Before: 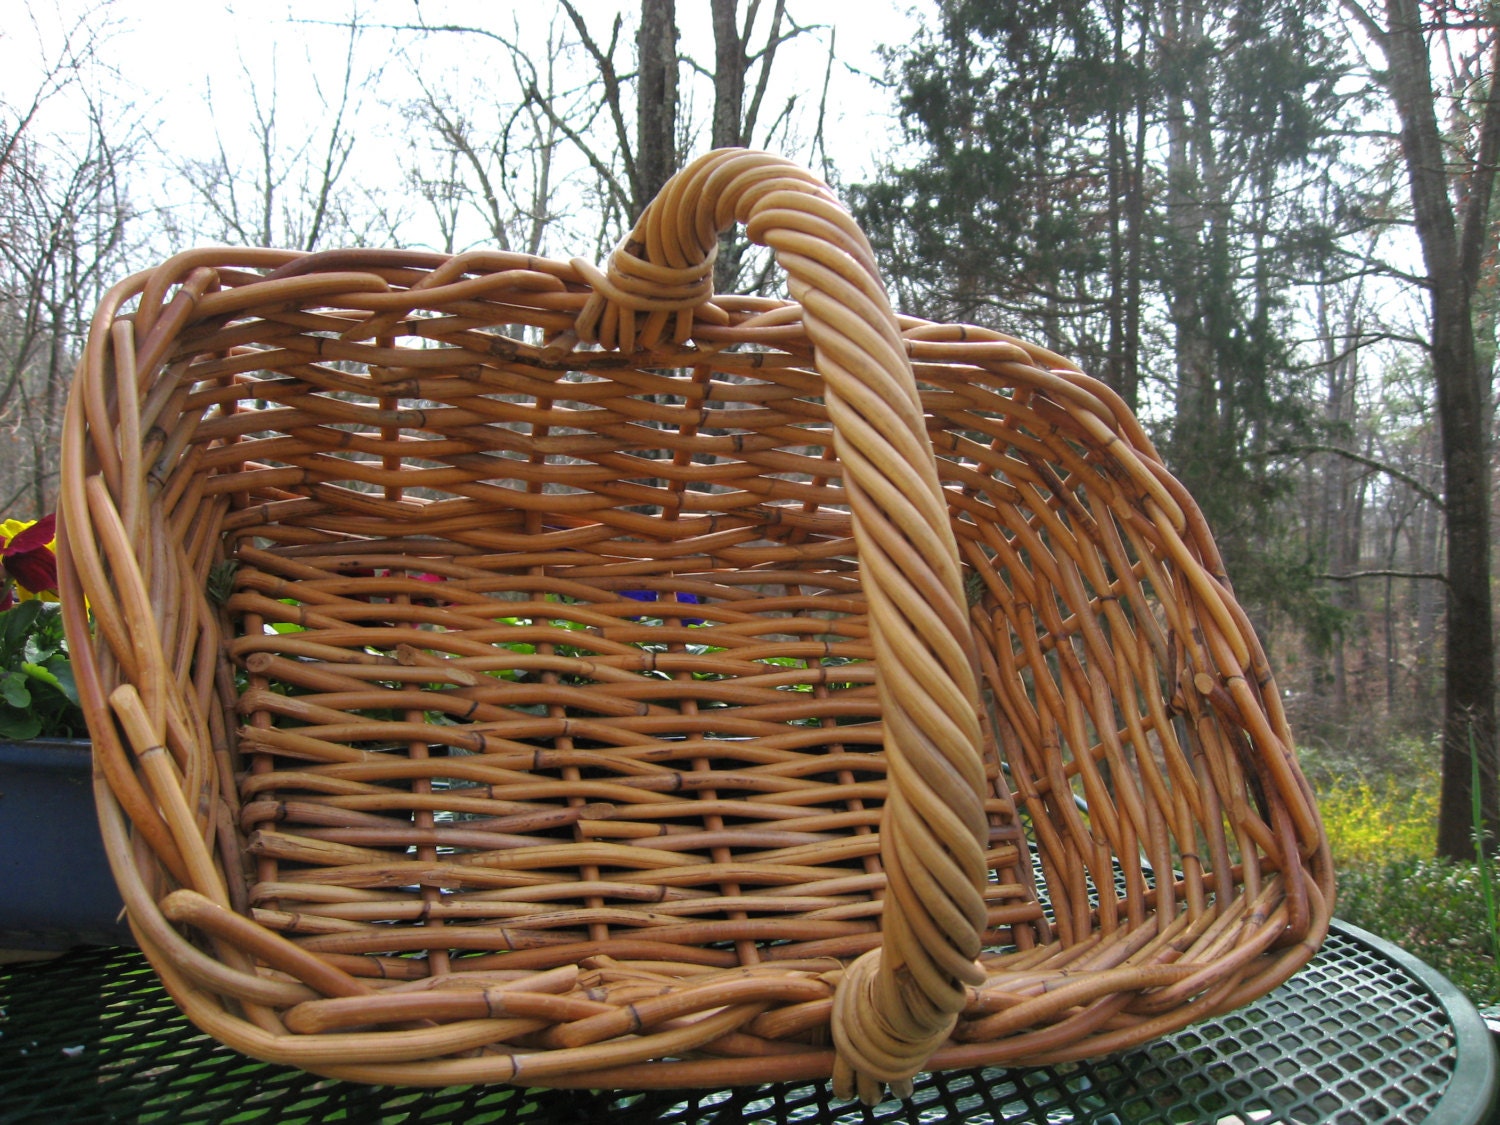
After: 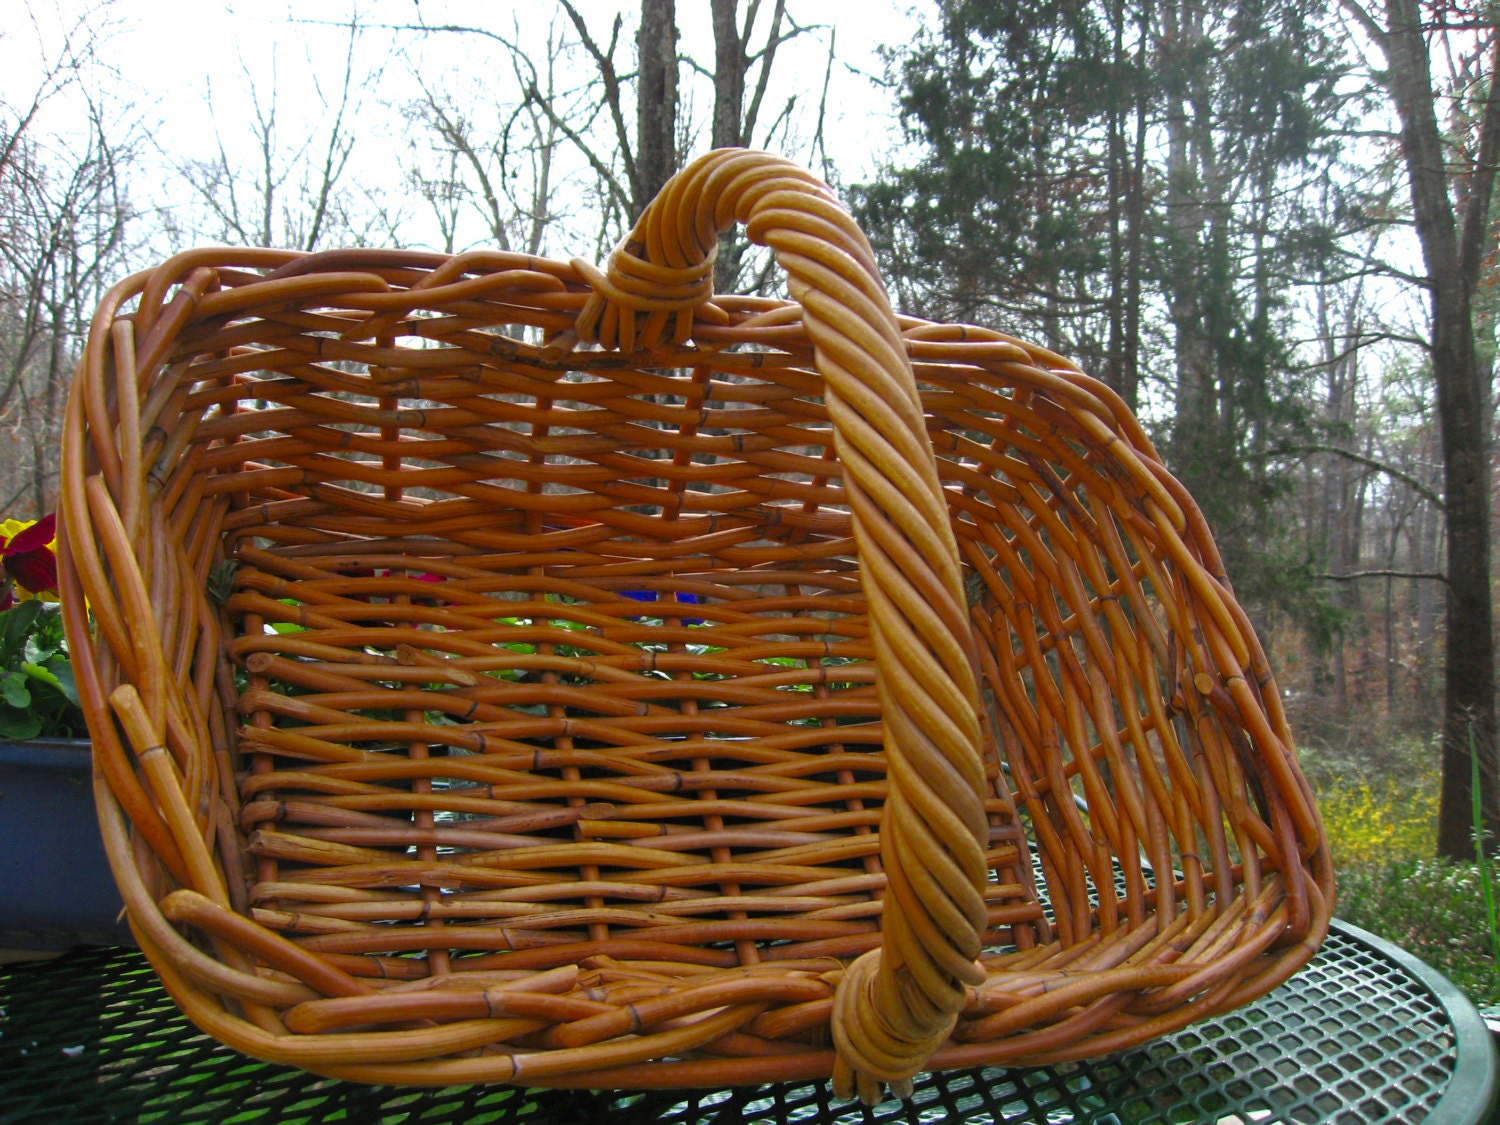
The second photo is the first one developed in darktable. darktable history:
color zones: curves: ch0 [(0.11, 0.396) (0.195, 0.36) (0.25, 0.5) (0.303, 0.412) (0.357, 0.544) (0.75, 0.5) (0.967, 0.328)]; ch1 [(0, 0.468) (0.112, 0.512) (0.202, 0.6) (0.25, 0.5) (0.307, 0.352) (0.357, 0.544) (0.75, 0.5) (0.963, 0.524)]
contrast brightness saturation: saturation 0.18
